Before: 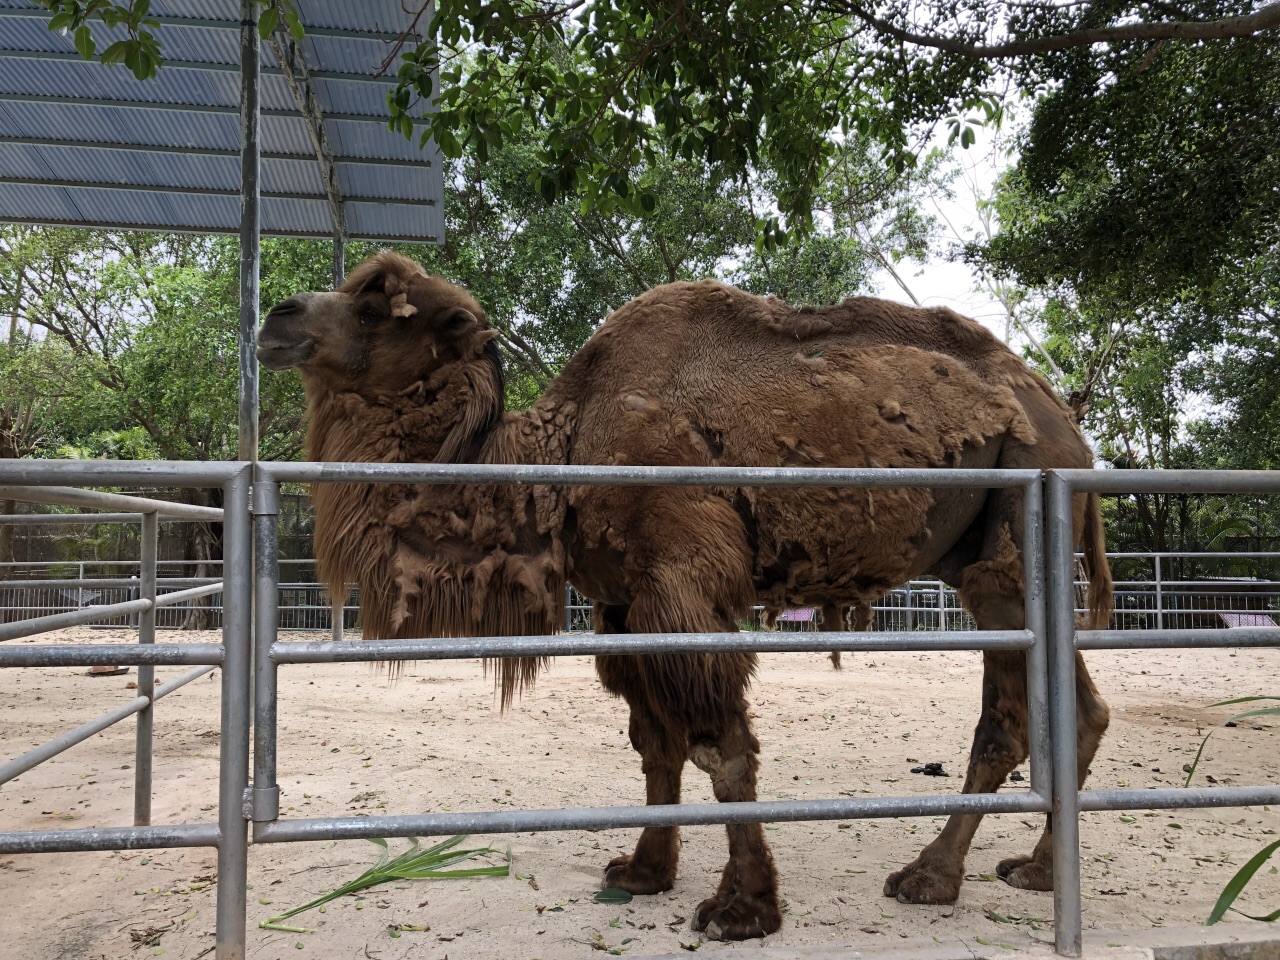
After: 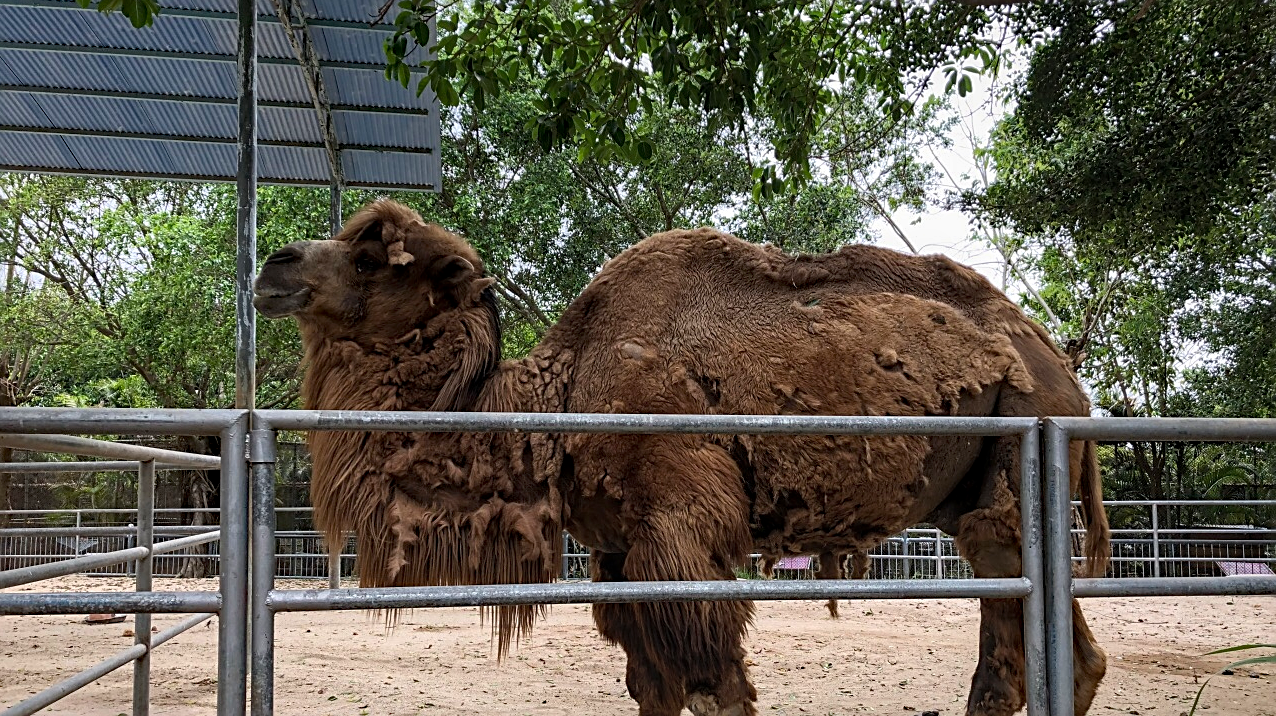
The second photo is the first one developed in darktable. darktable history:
local contrast: on, module defaults
sharpen: on, module defaults
crop: left 0.236%, top 5.474%, bottom 19.902%
haze removal: strength 0.285, distance 0.257, adaptive false
